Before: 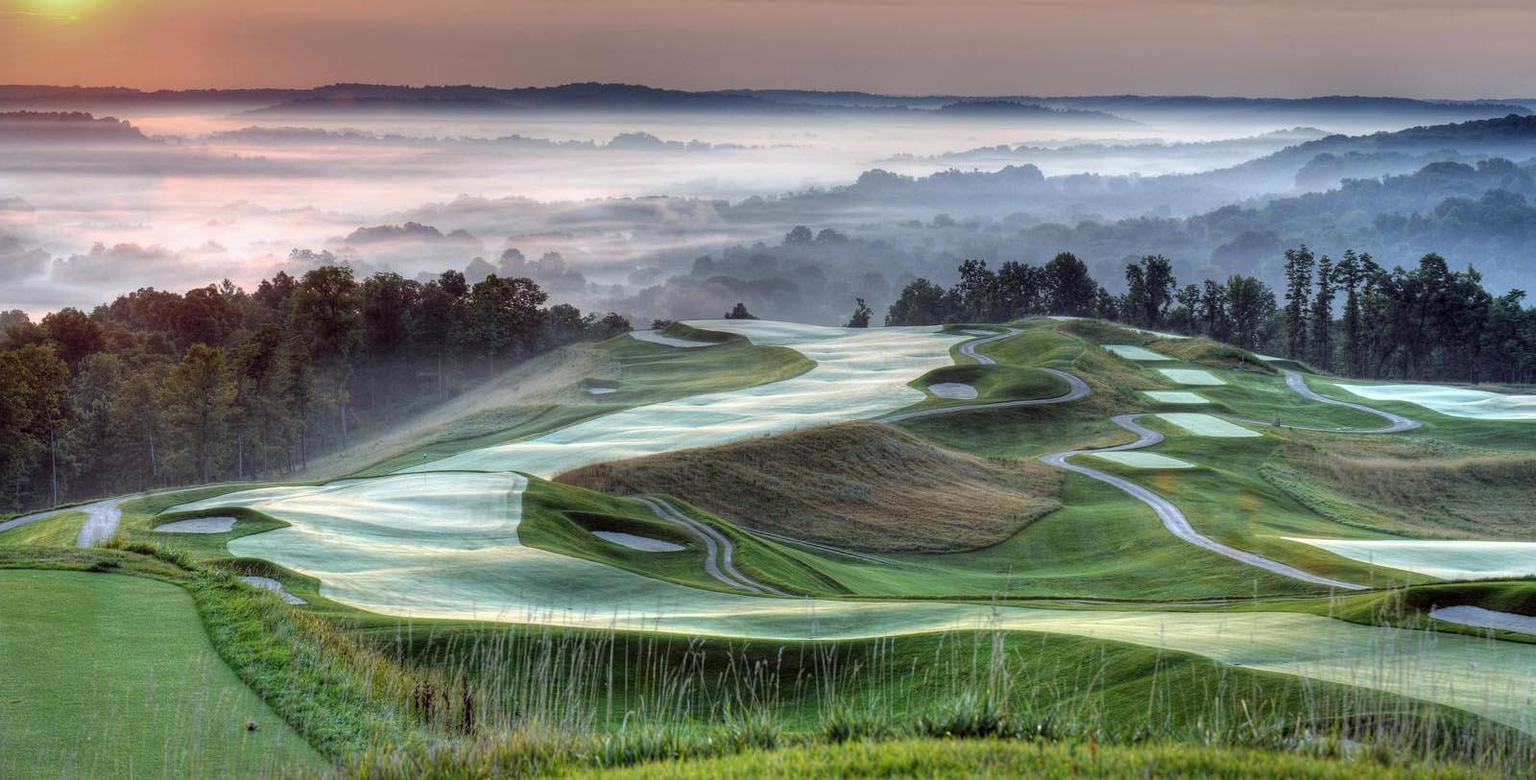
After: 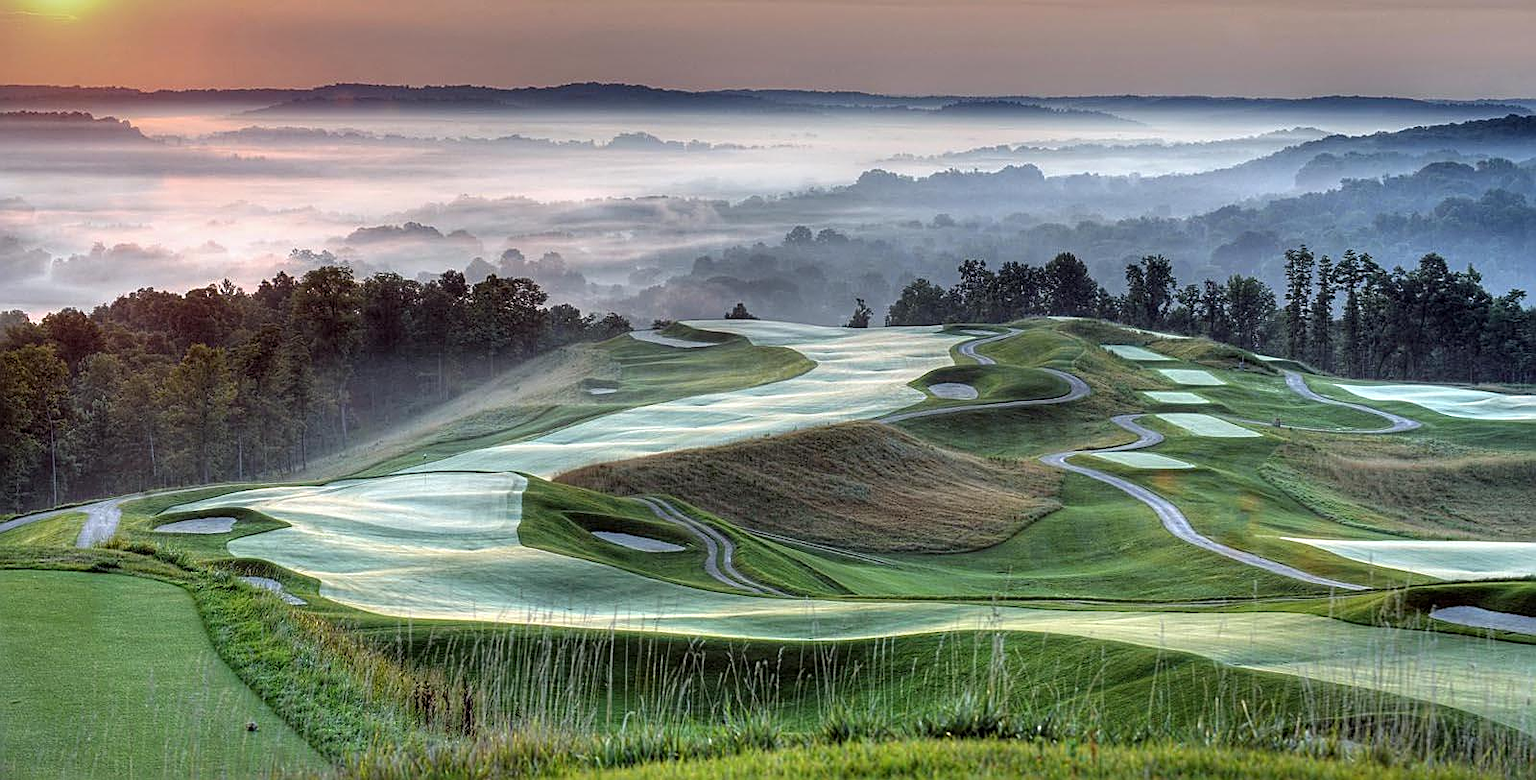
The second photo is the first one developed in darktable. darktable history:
sharpen: amount 0.751
exposure: compensate highlight preservation false
